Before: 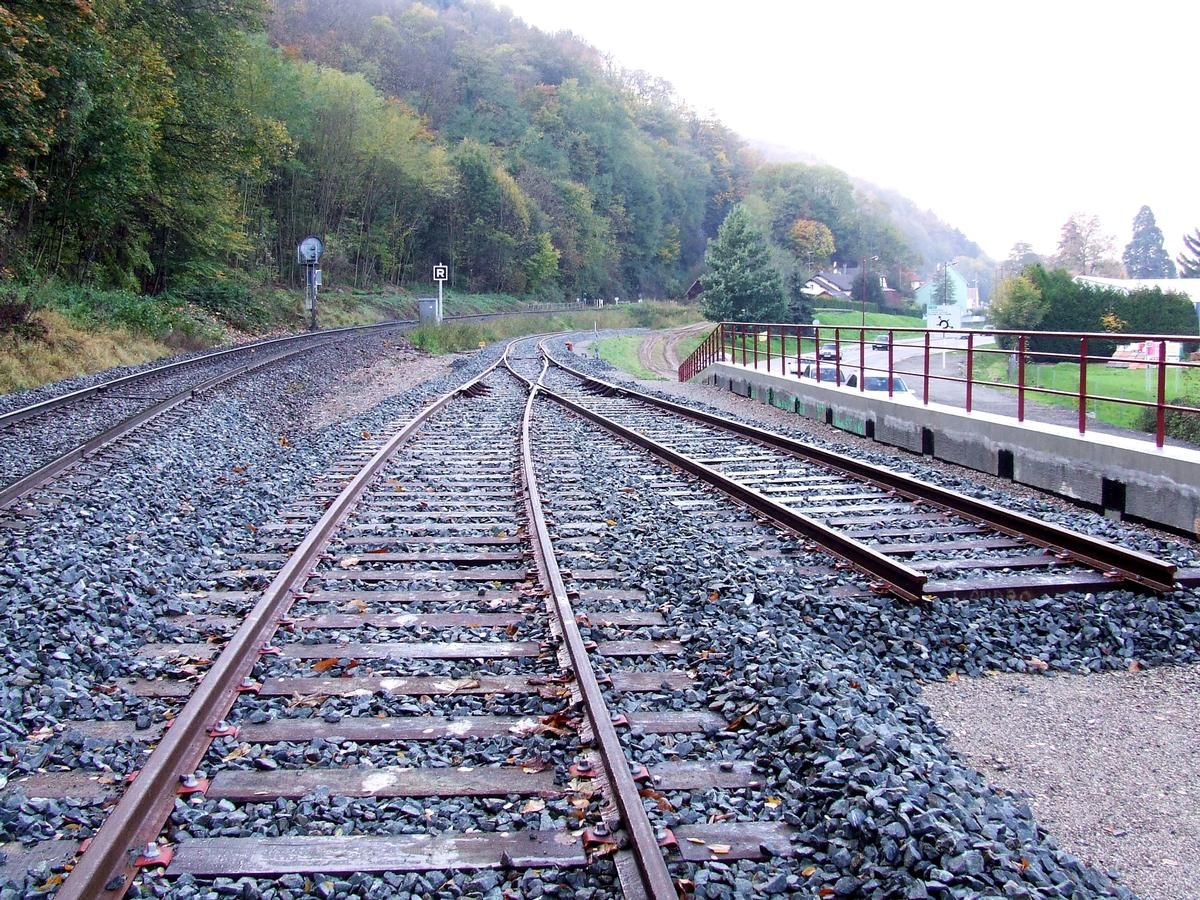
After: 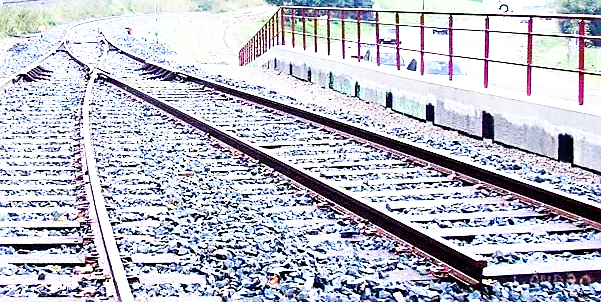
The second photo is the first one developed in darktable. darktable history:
crop: left 36.738%, top 35.22%, right 13.129%, bottom 31.185%
base curve: curves: ch0 [(0, 0) (0.007, 0.004) (0.027, 0.03) (0.046, 0.07) (0.207, 0.54) (0.442, 0.872) (0.673, 0.972) (1, 1)], preserve colors none
sharpen: on, module defaults
exposure: exposure 0.651 EV, compensate exposure bias true, compensate highlight preservation false
